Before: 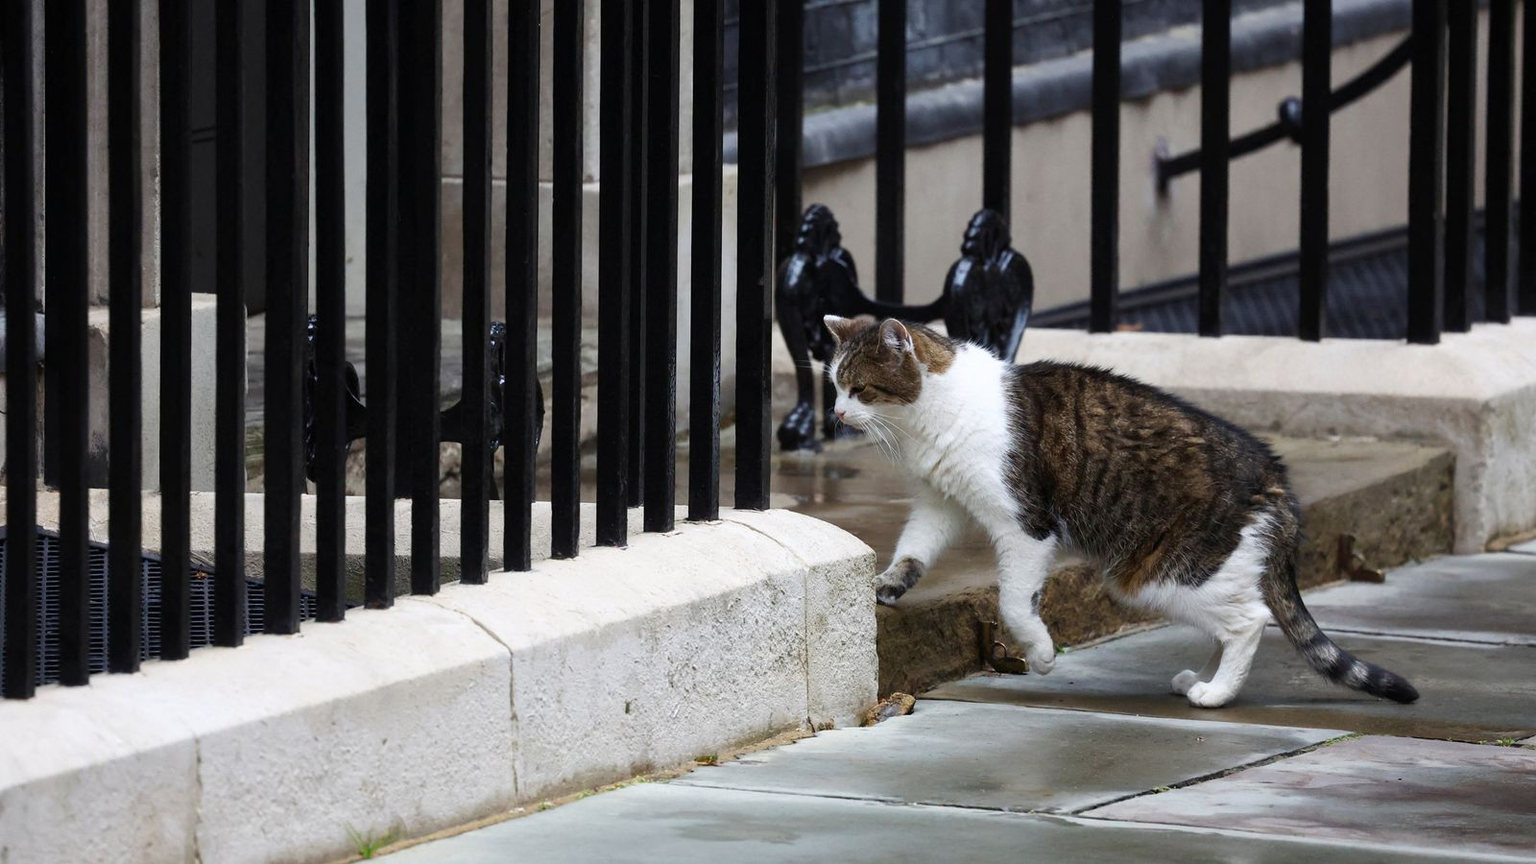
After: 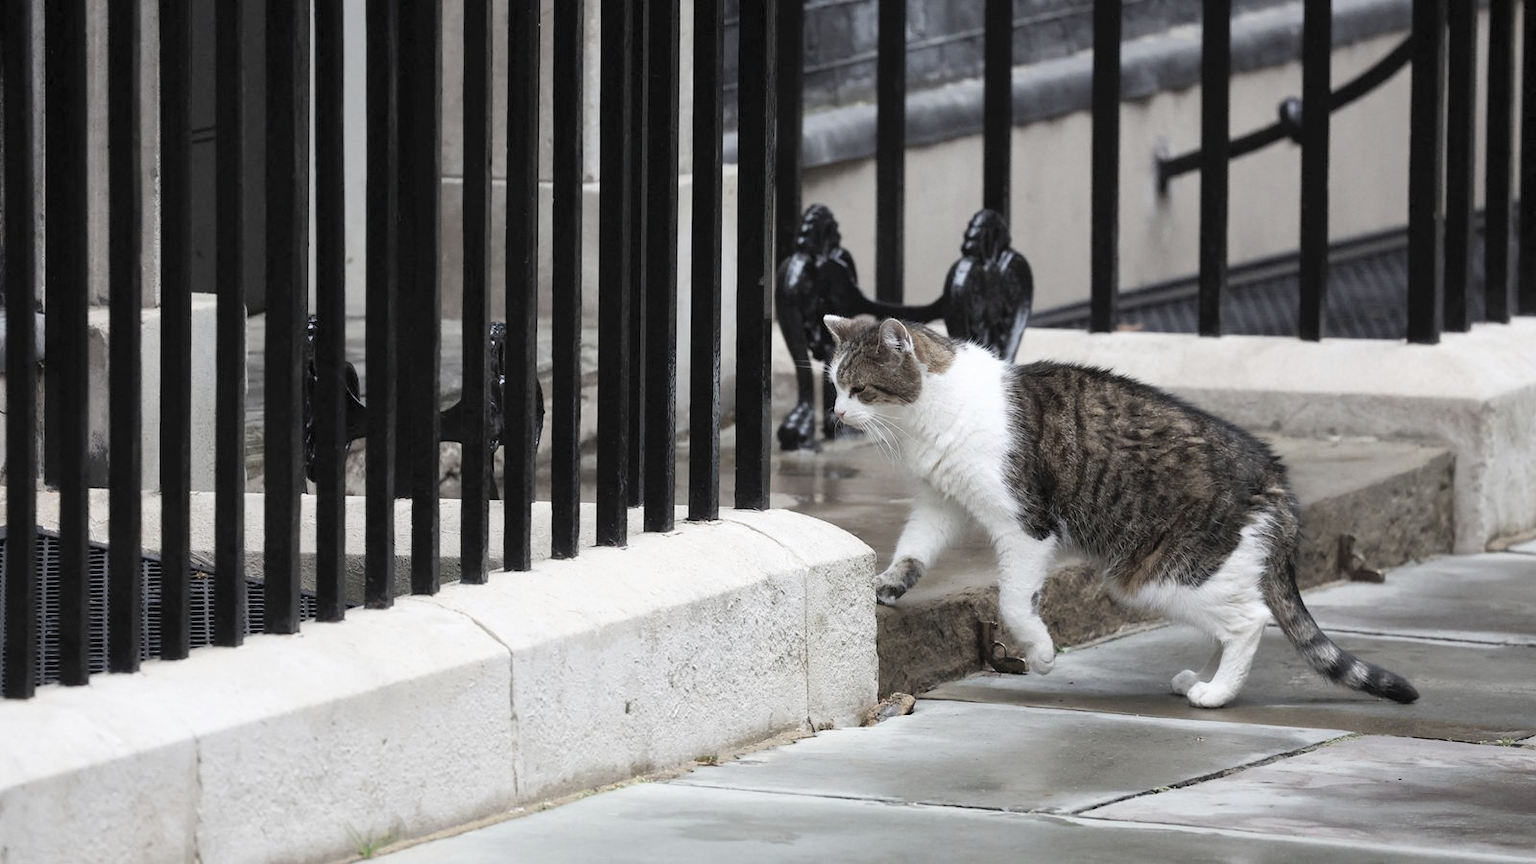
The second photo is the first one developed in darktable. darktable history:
contrast brightness saturation: brightness 0.188, saturation -0.497
